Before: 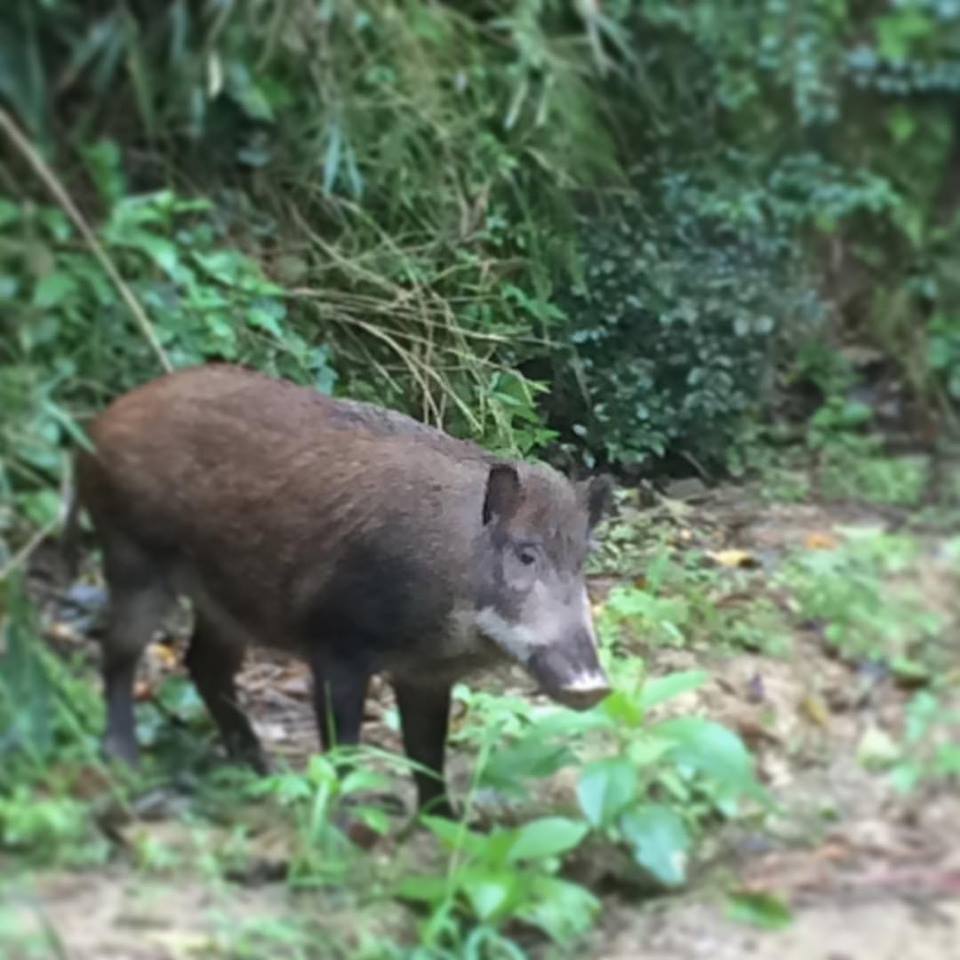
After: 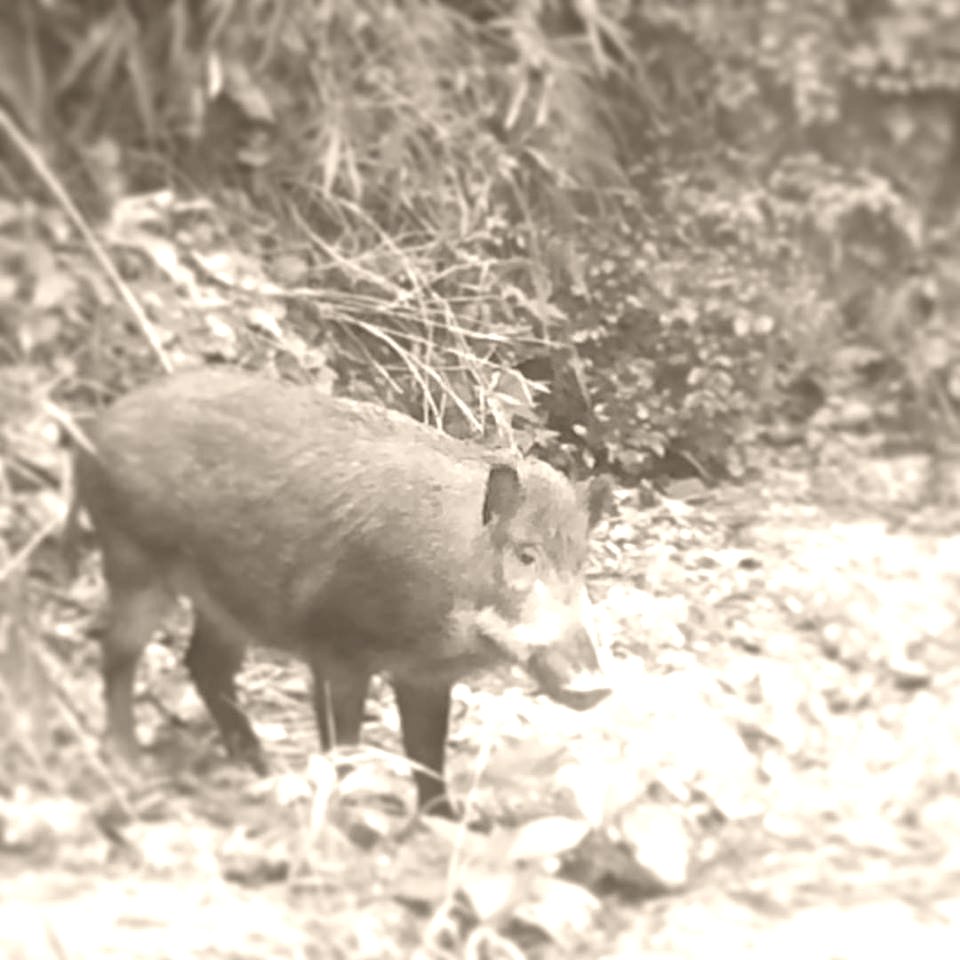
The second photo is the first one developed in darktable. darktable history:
shadows and highlights: shadows 12, white point adjustment 1.2, highlights -0.36, soften with gaussian
color correction: highlights a* -5.94, highlights b* 11.19
graduated density: density 2.02 EV, hardness 44%, rotation 0.374°, offset 8.21, hue 208.8°, saturation 97%
colorize: hue 34.49°, saturation 35.33%, source mix 100%, version 1
